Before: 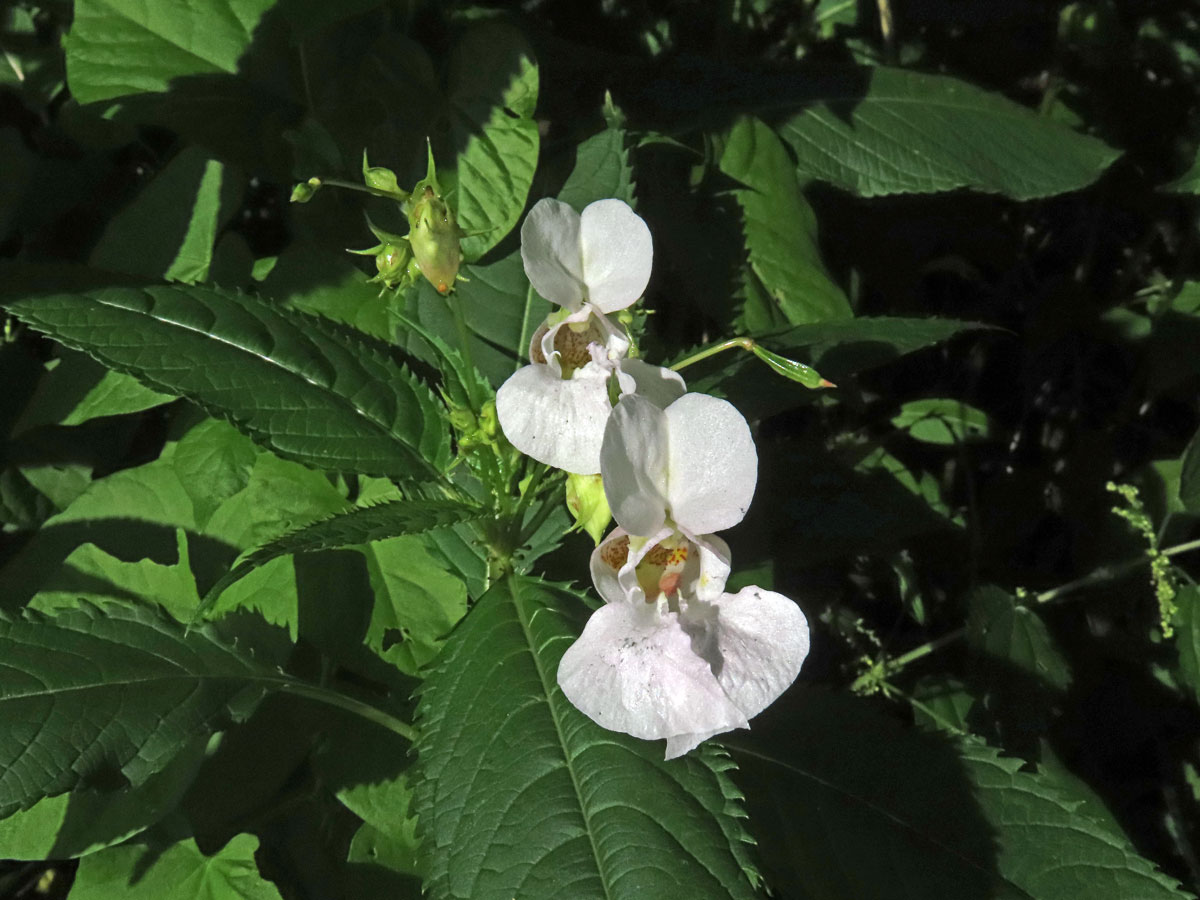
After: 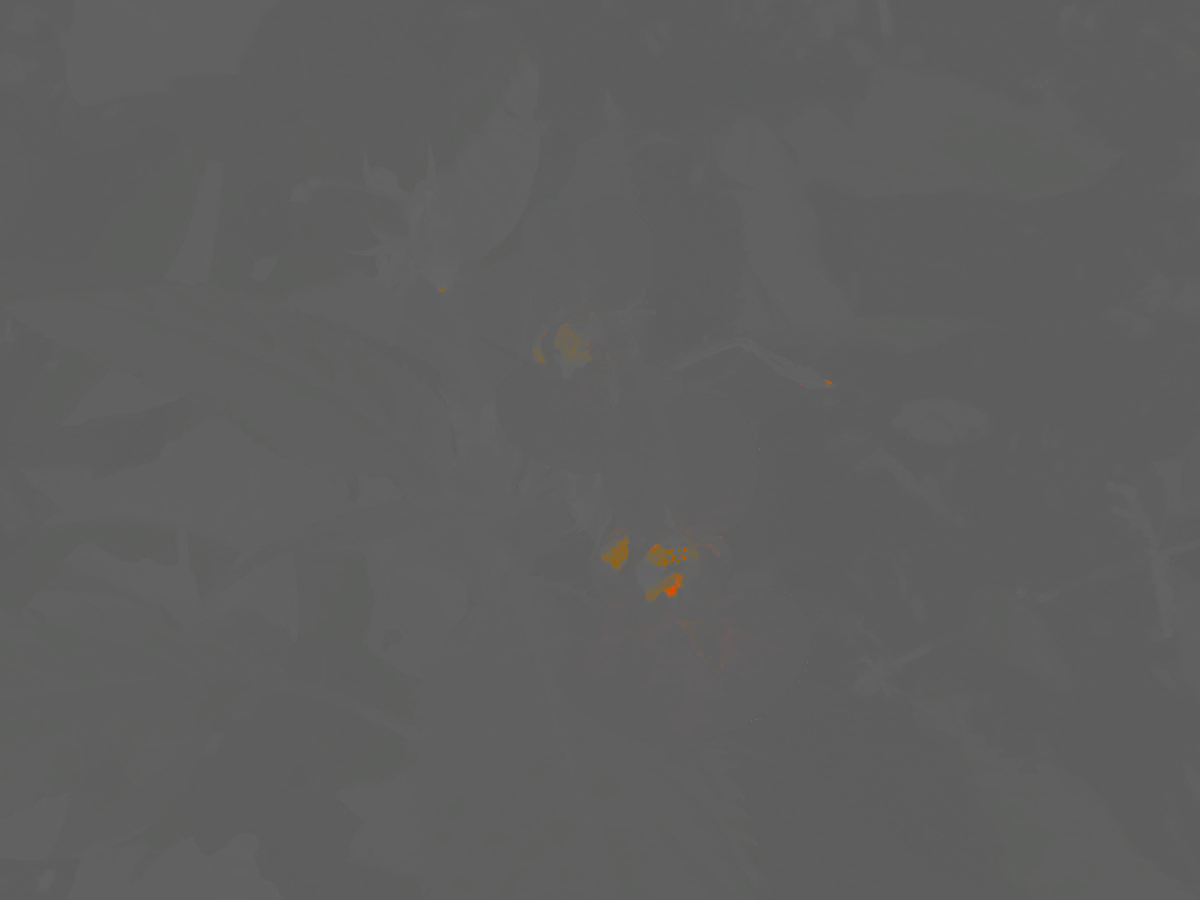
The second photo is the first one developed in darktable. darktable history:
base curve: curves: ch0 [(0, 0) (0.028, 0.03) (0.121, 0.232) (0.46, 0.748) (0.859, 0.968) (1, 1)], preserve colors none
color zones: curves: ch0 [(0, 0.65) (0.096, 0.644) (0.221, 0.539) (0.429, 0.5) (0.571, 0.5) (0.714, 0.5) (0.857, 0.5) (1, 0.65)]; ch1 [(0, 0.5) (0.143, 0.5) (0.257, -0.002) (0.429, 0.04) (0.571, -0.001) (0.714, -0.015) (0.857, 0.024) (1, 0.5)]
levels: levels [0, 0.498, 1]
exposure: black level correction 0, exposure 1.198 EV, compensate exposure bias true, compensate highlight preservation false
contrast brightness saturation: contrast -0.99, brightness -0.17, saturation 0.75
